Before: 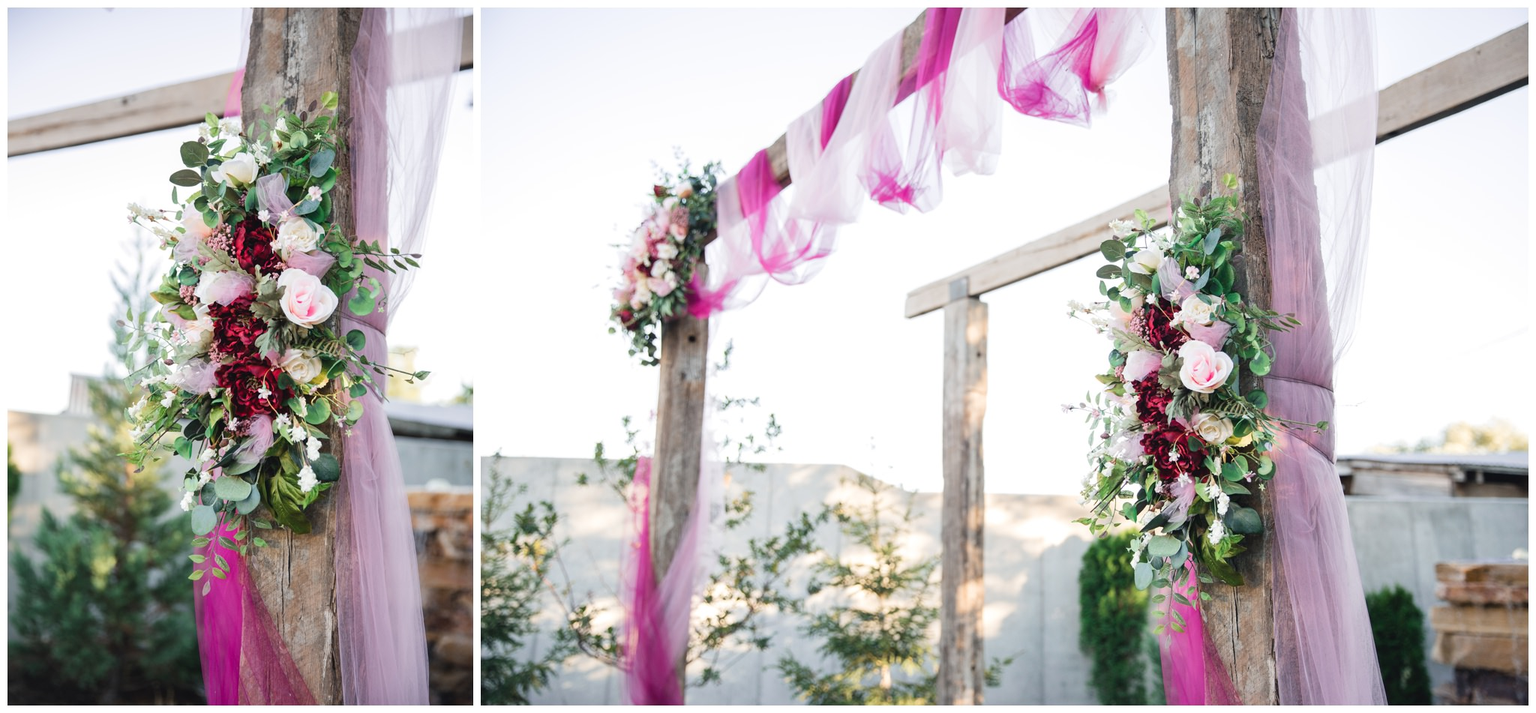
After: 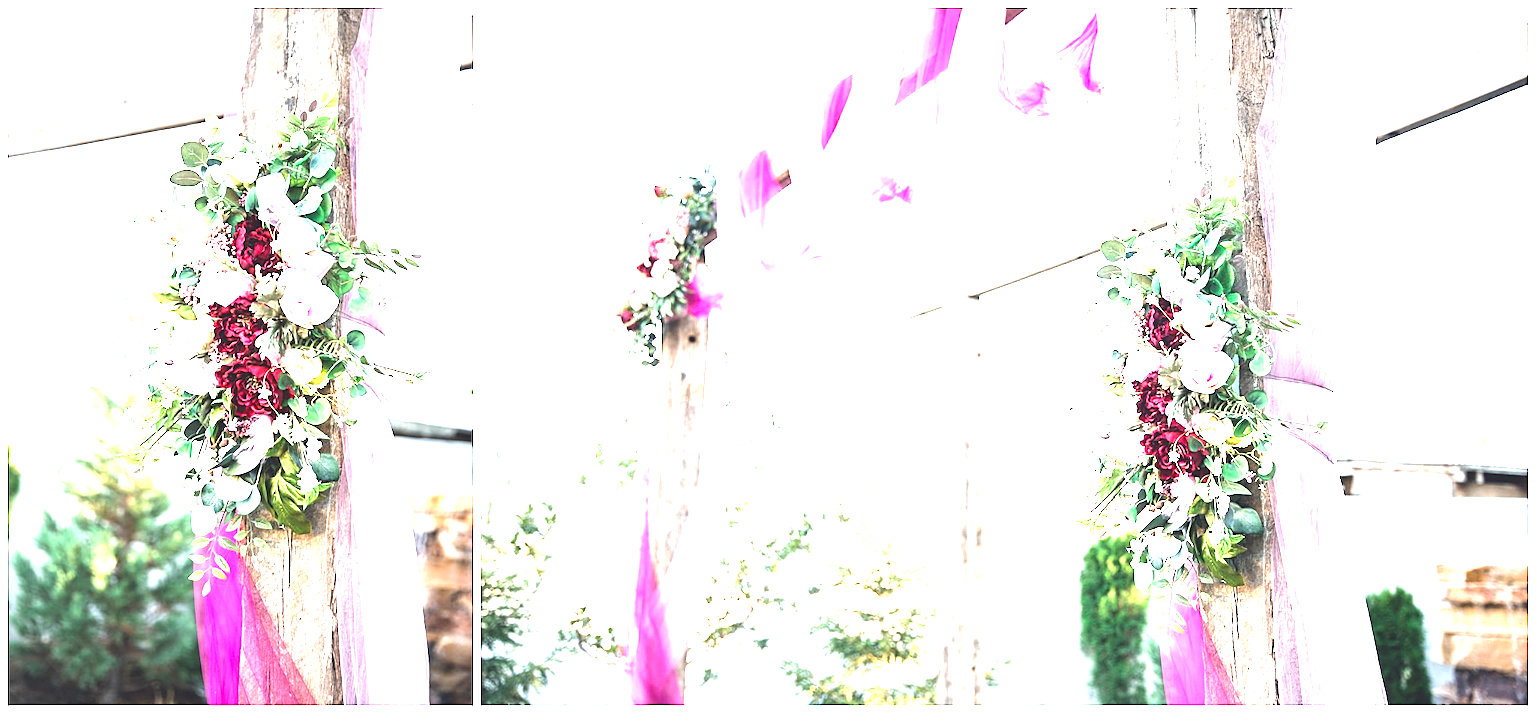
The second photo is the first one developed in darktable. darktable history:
sharpen: on, module defaults
exposure: black level correction 0, exposure 2.348 EV, compensate highlight preservation false
